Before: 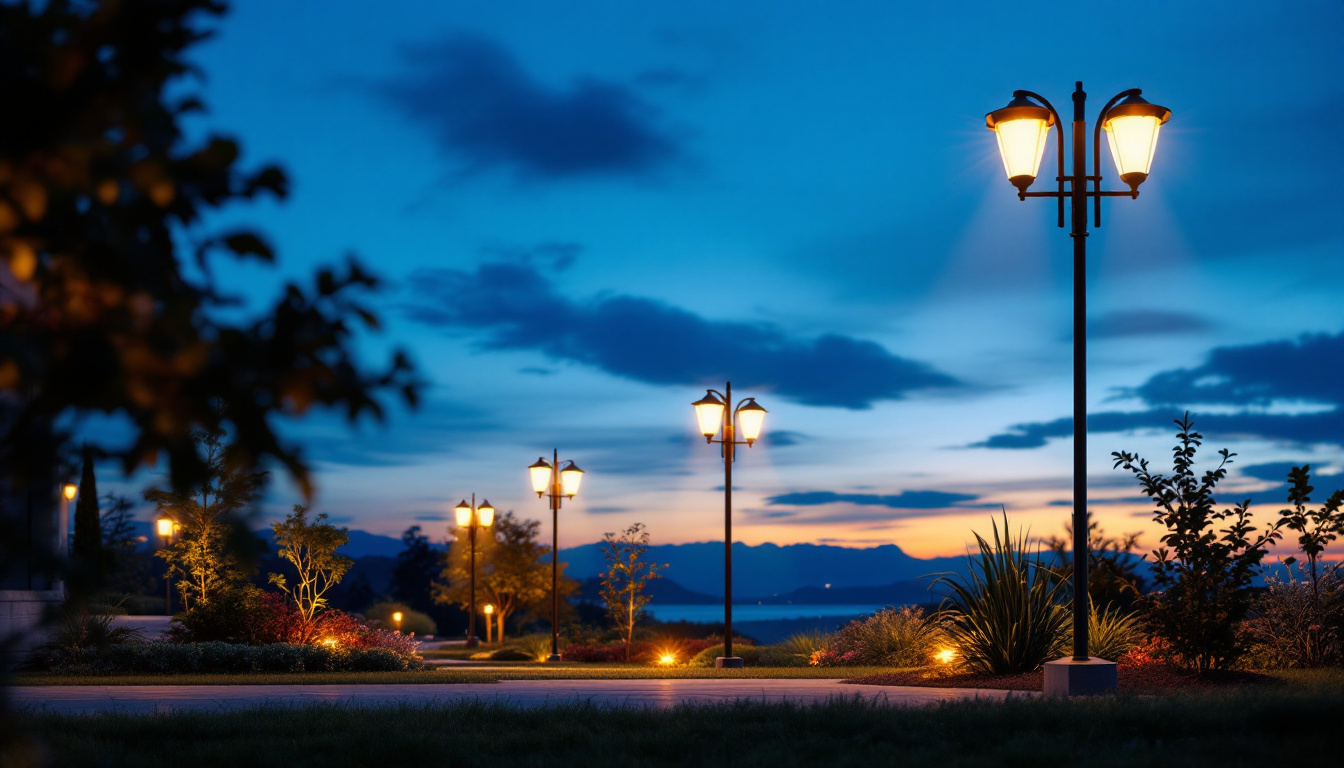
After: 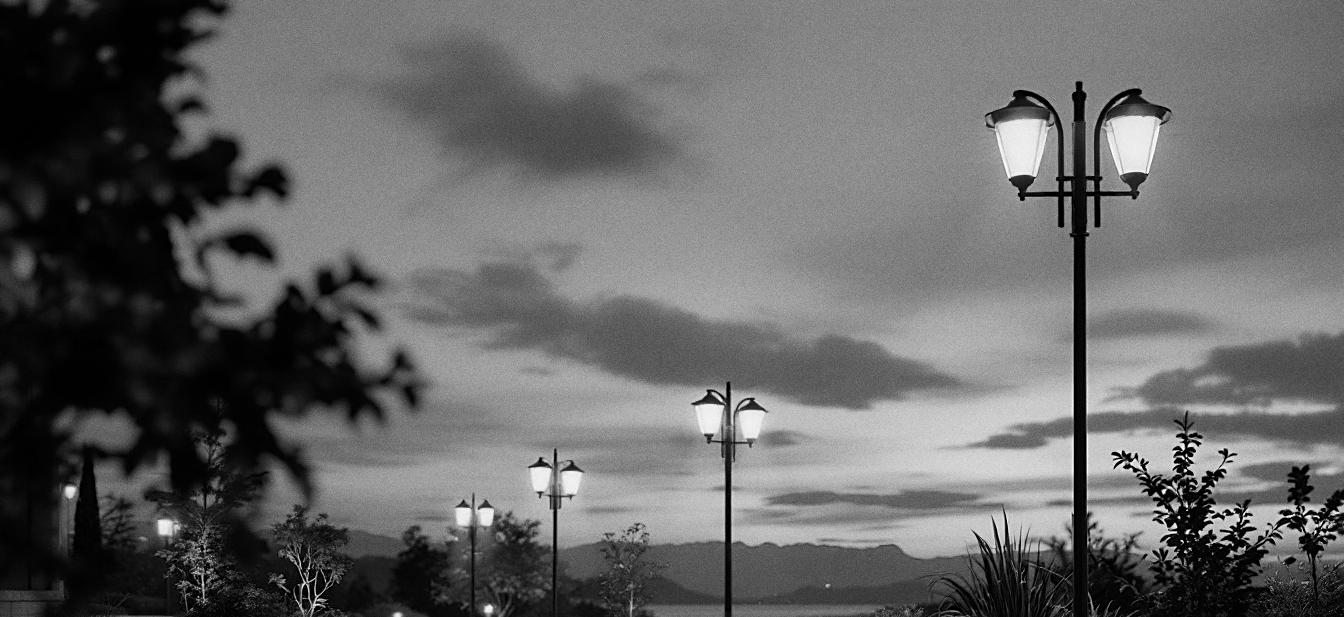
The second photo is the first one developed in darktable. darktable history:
sharpen: on, module defaults
crop: bottom 19.644%
grain: coarseness 0.09 ISO
color calibration: output gray [0.22, 0.42, 0.37, 0], gray › normalize channels true, illuminant same as pipeline (D50), adaptation XYZ, x 0.346, y 0.359, gamut compression 0
